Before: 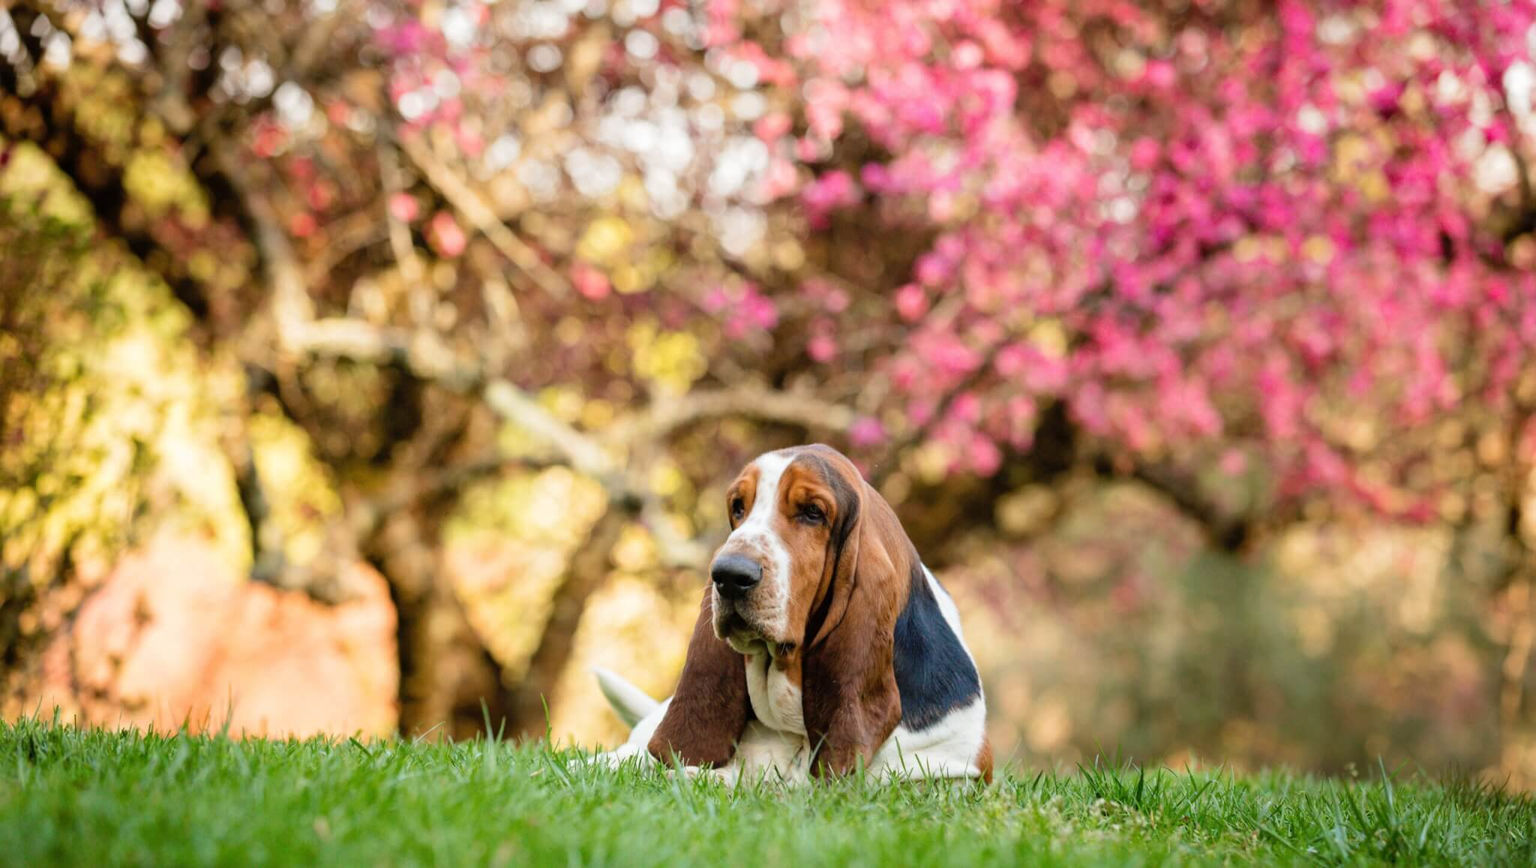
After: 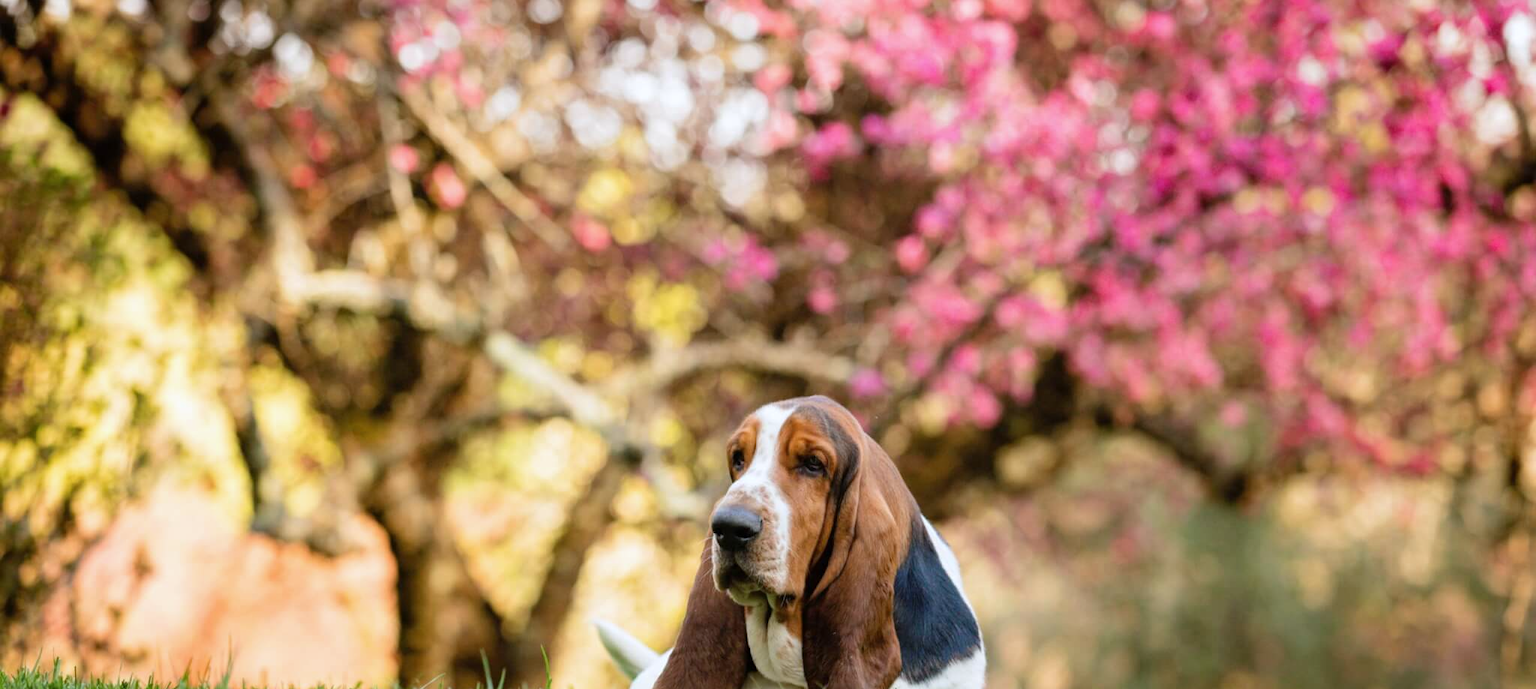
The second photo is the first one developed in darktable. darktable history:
crop and rotate: top 5.667%, bottom 14.937%
white balance: red 0.983, blue 1.036
color balance: contrast -0.5%
